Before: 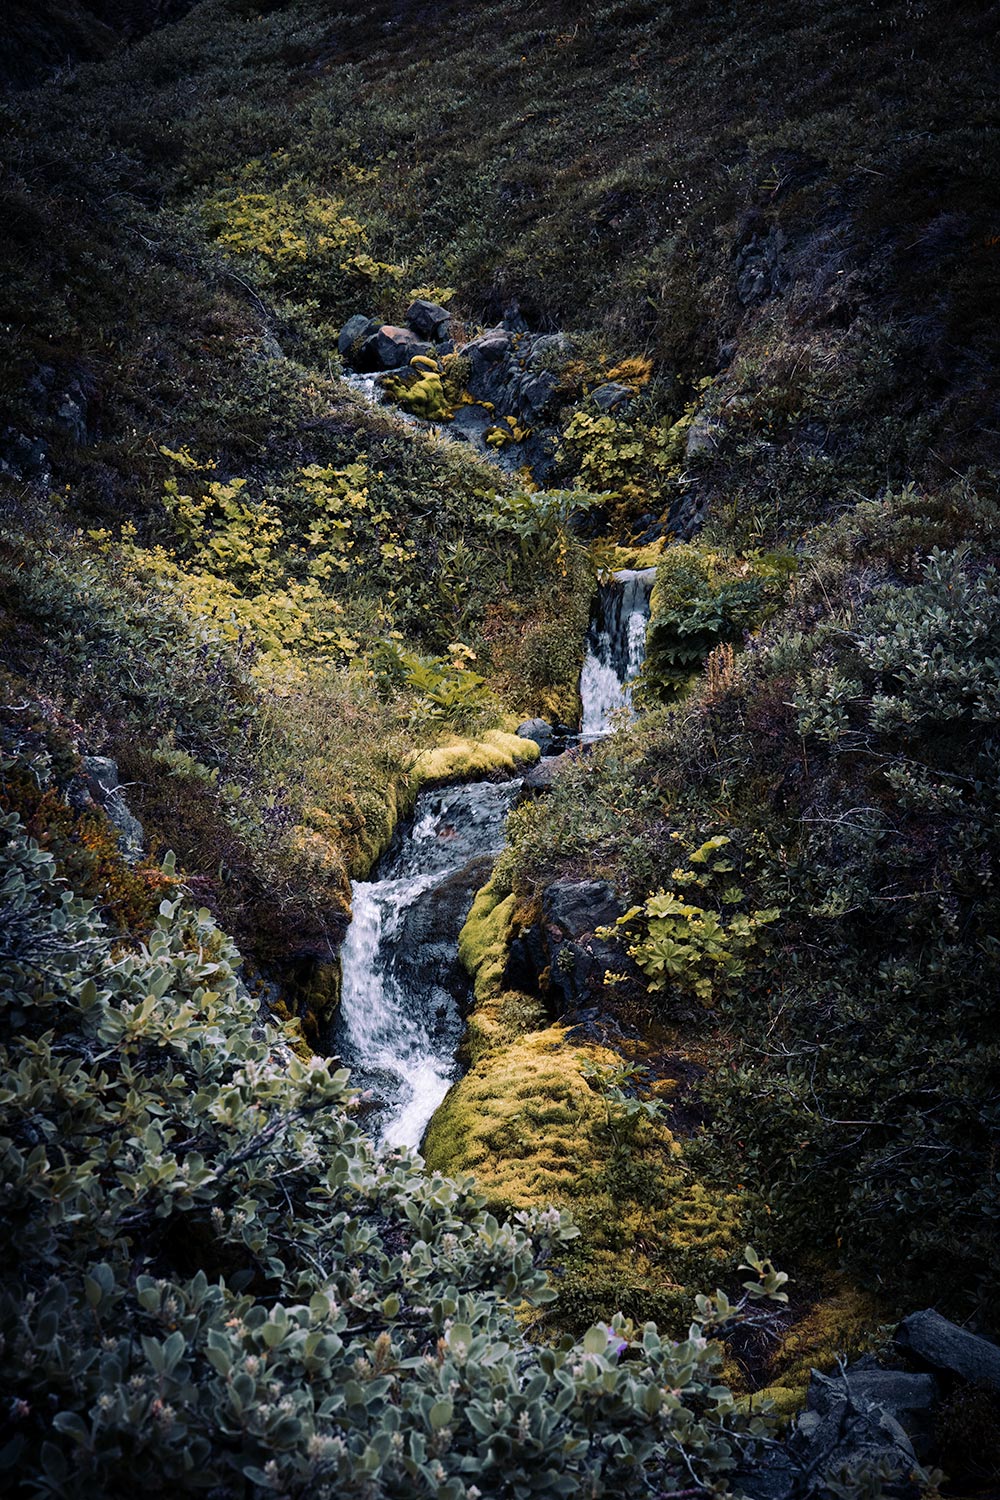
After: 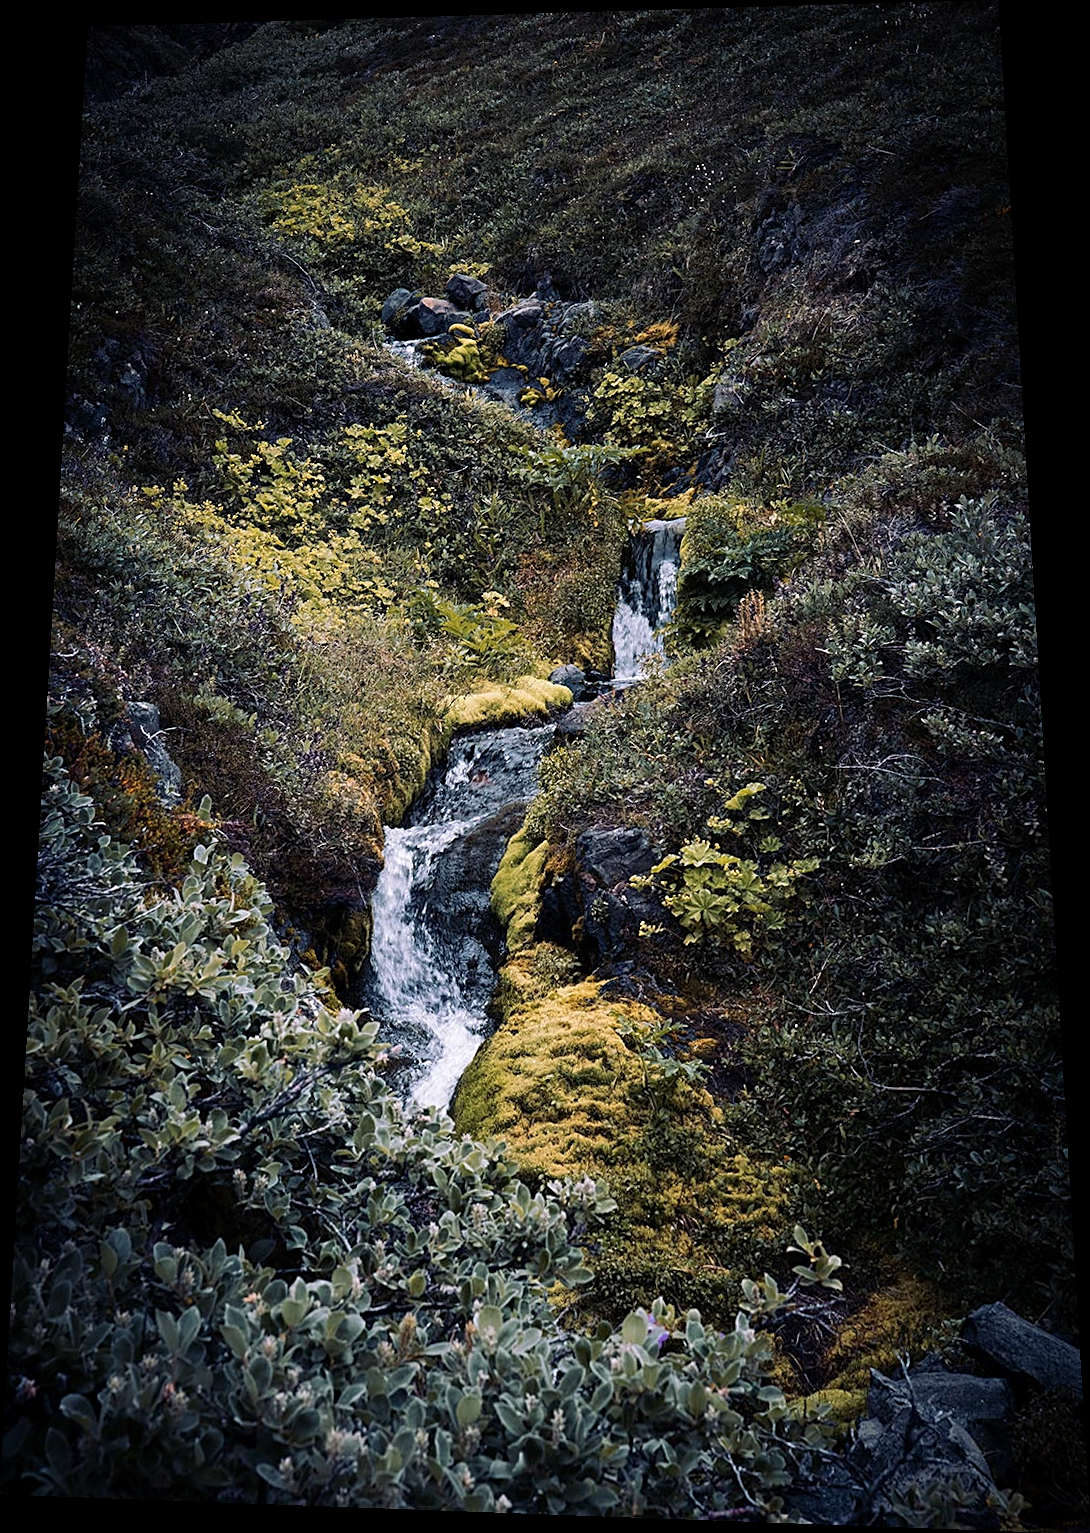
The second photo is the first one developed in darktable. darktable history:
rotate and perspective: rotation 0.128°, lens shift (vertical) -0.181, lens shift (horizontal) -0.044, shear 0.001, automatic cropping off
sharpen: on, module defaults
